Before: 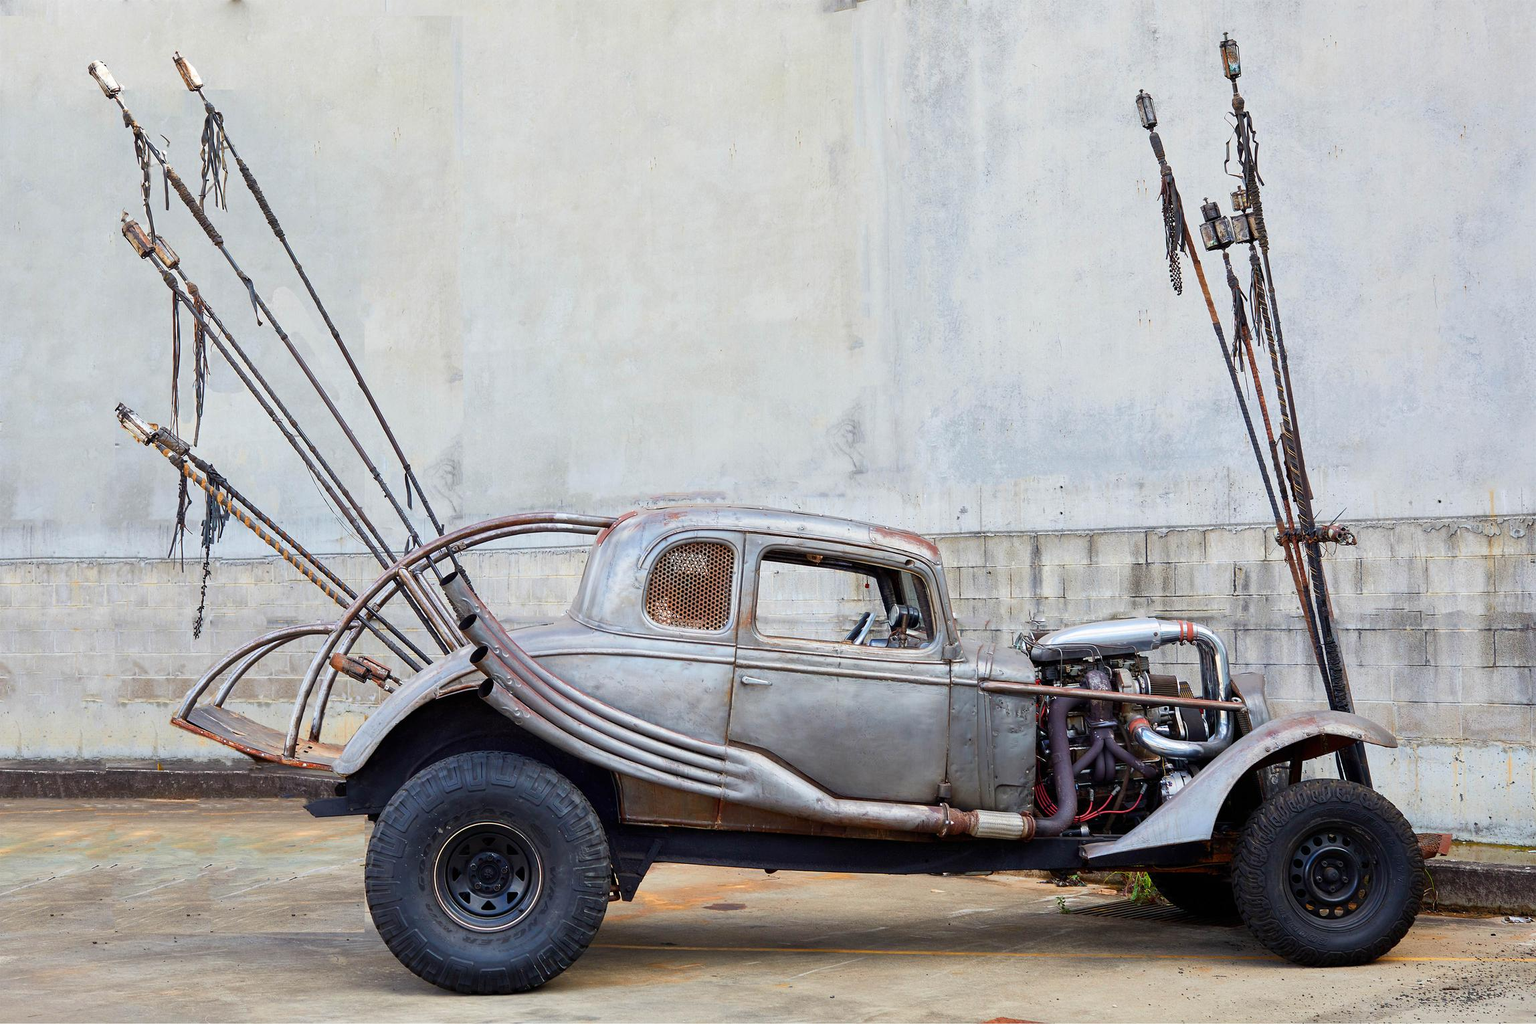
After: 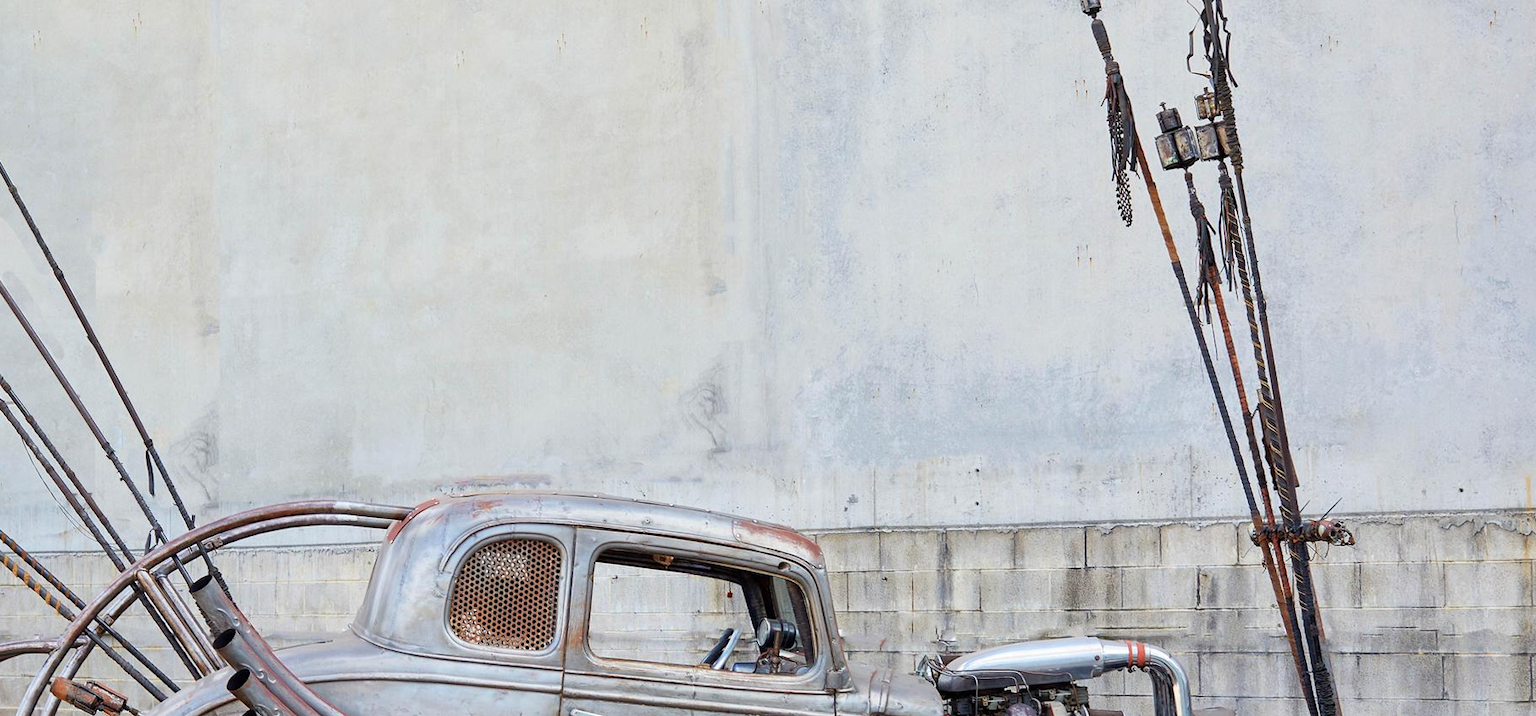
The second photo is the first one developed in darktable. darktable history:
crop: left 18.38%, top 11.092%, right 2.134%, bottom 33.217%
rotate and perspective: rotation 0.192°, lens shift (horizontal) -0.015, crop left 0.005, crop right 0.996, crop top 0.006, crop bottom 0.99
